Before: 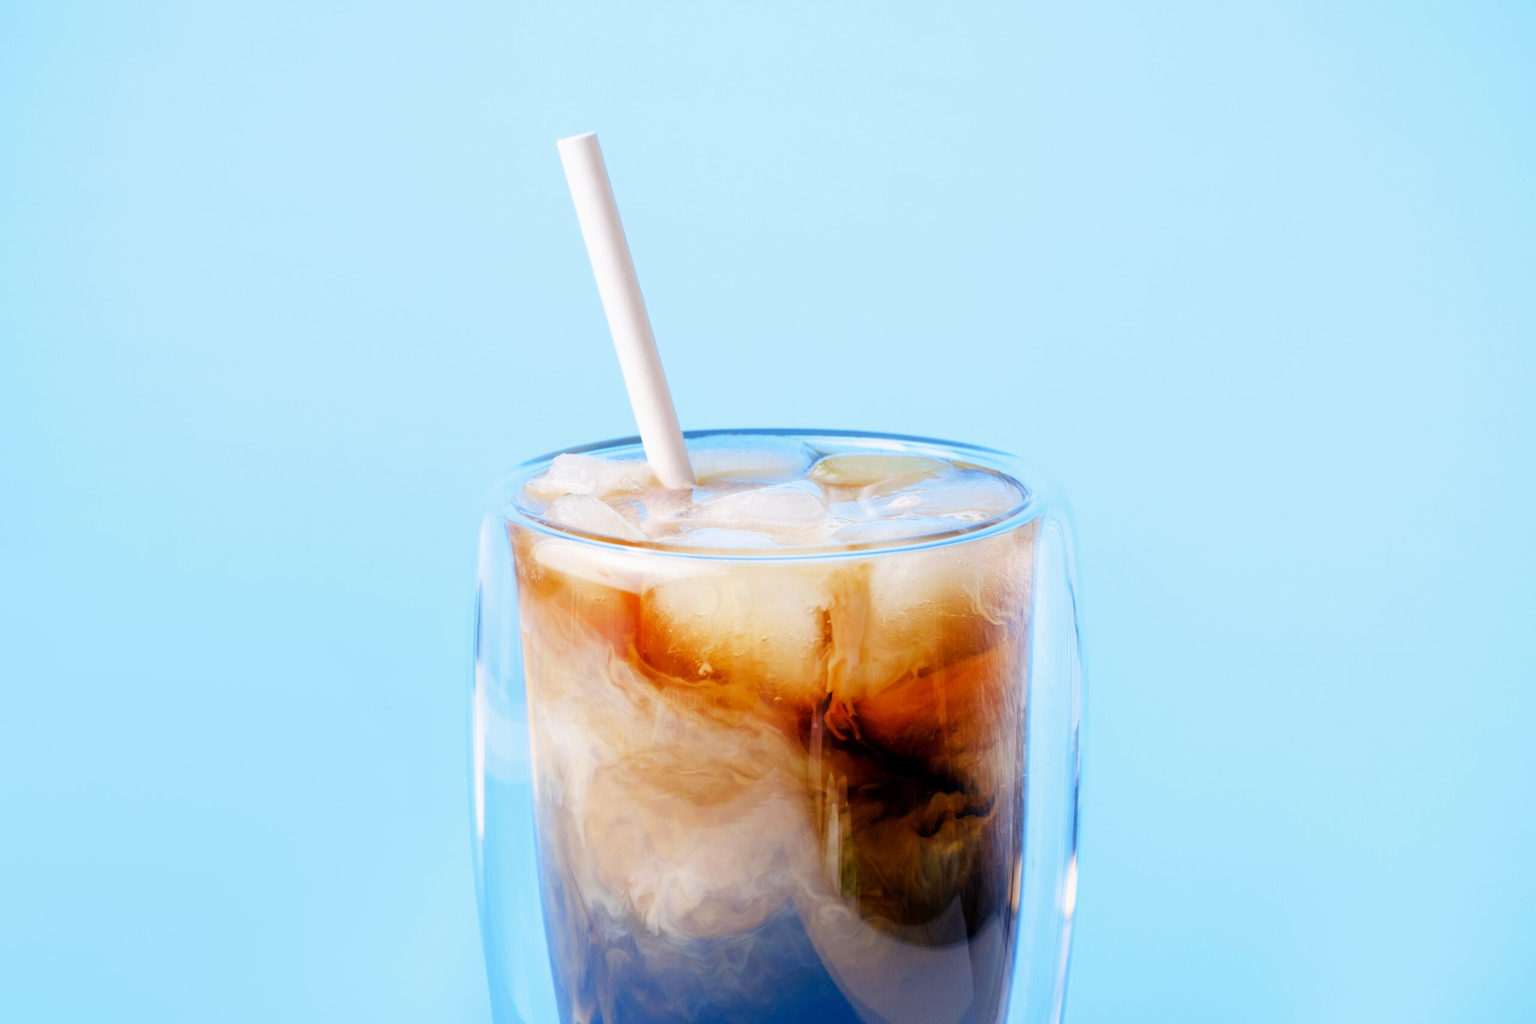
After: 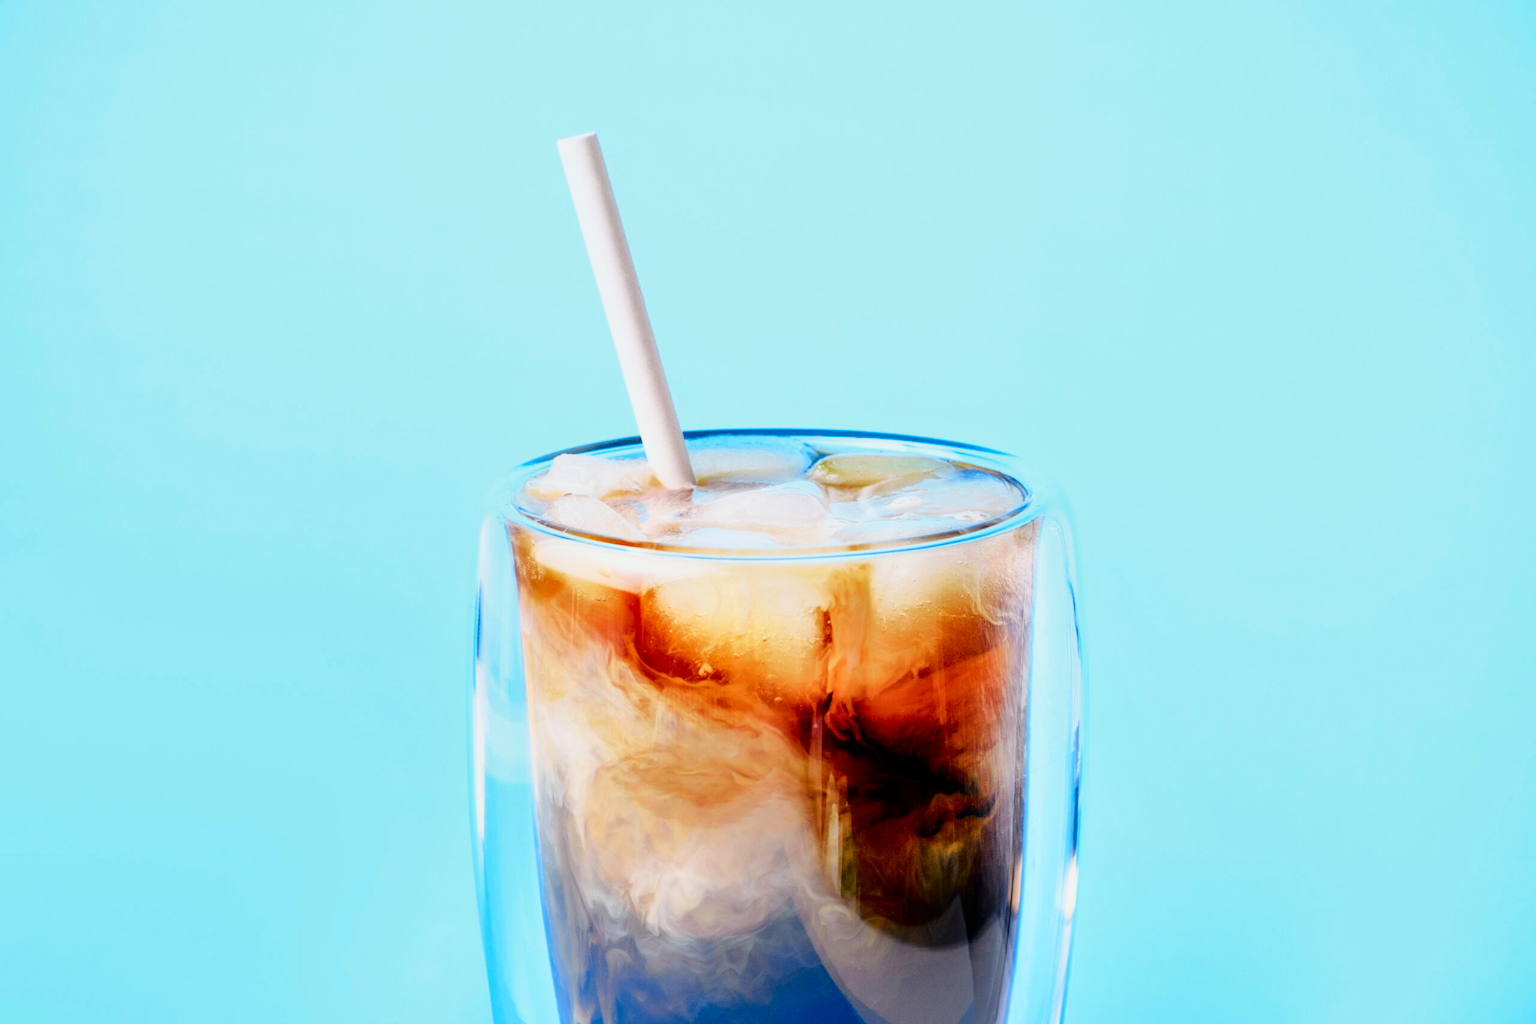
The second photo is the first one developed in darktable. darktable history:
shadows and highlights: shadows 53, soften with gaussian
tone curve: curves: ch0 [(0, 0) (0.035, 0.011) (0.133, 0.076) (0.285, 0.265) (0.491, 0.541) (0.617, 0.693) (0.704, 0.77) (0.794, 0.865) (0.895, 0.938) (1, 0.976)]; ch1 [(0, 0) (0.318, 0.278) (0.444, 0.427) (0.502, 0.497) (0.543, 0.547) (0.601, 0.641) (0.746, 0.764) (1, 1)]; ch2 [(0, 0) (0.316, 0.292) (0.381, 0.37) (0.423, 0.448) (0.476, 0.482) (0.502, 0.5) (0.543, 0.547) (0.587, 0.613) (0.642, 0.672) (0.704, 0.727) (0.865, 0.827) (1, 0.951)], color space Lab, independent channels, preserve colors none
